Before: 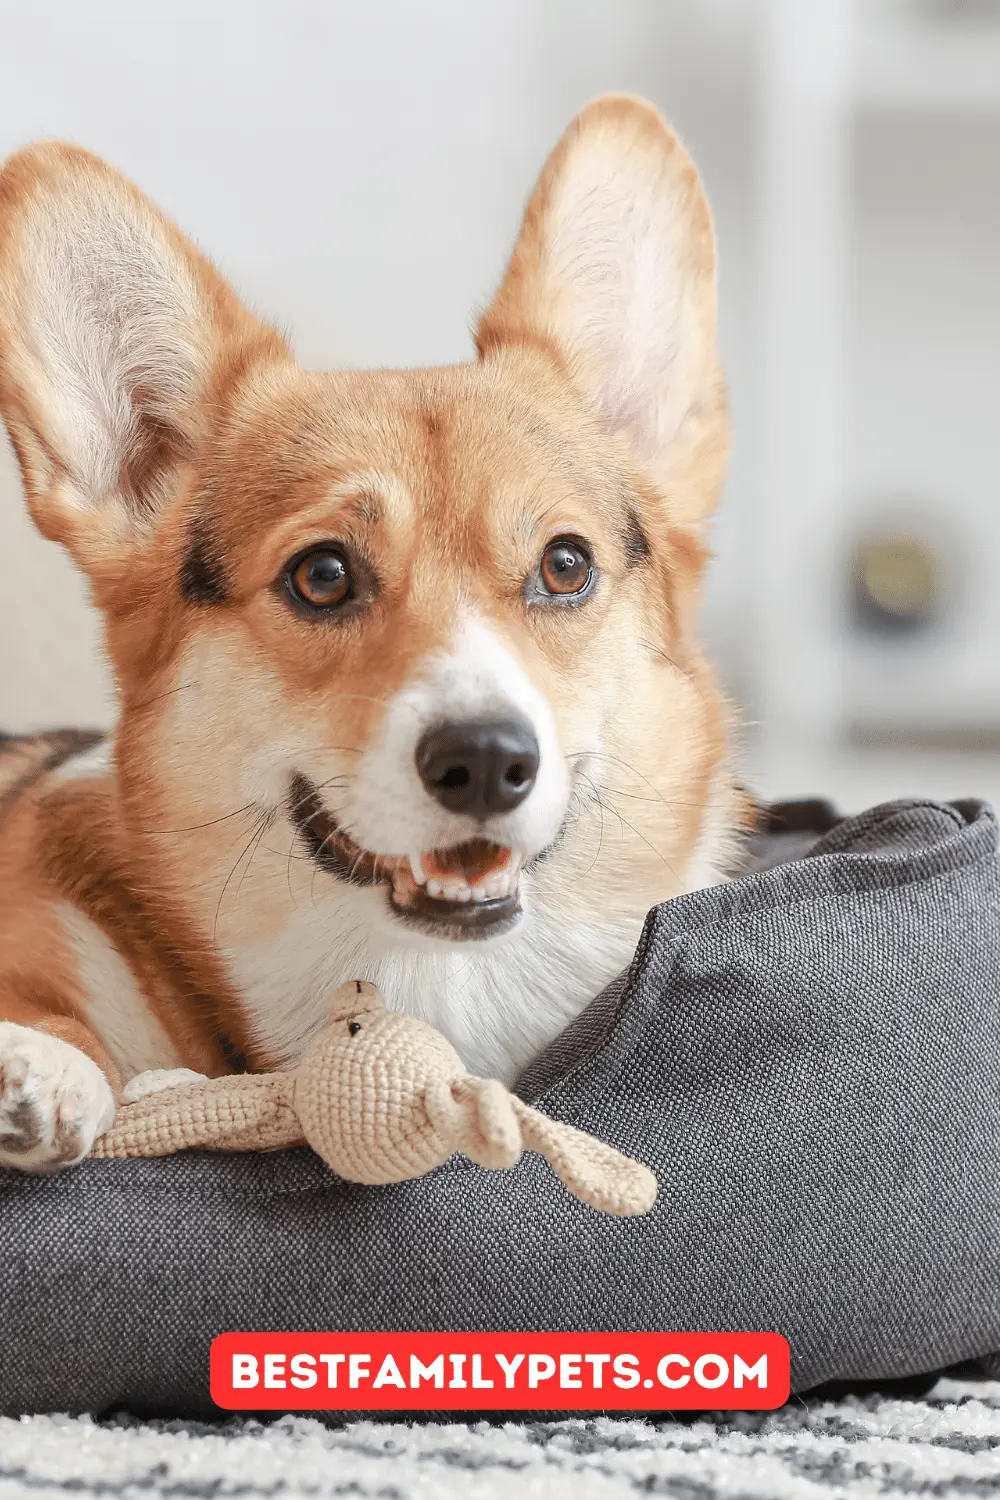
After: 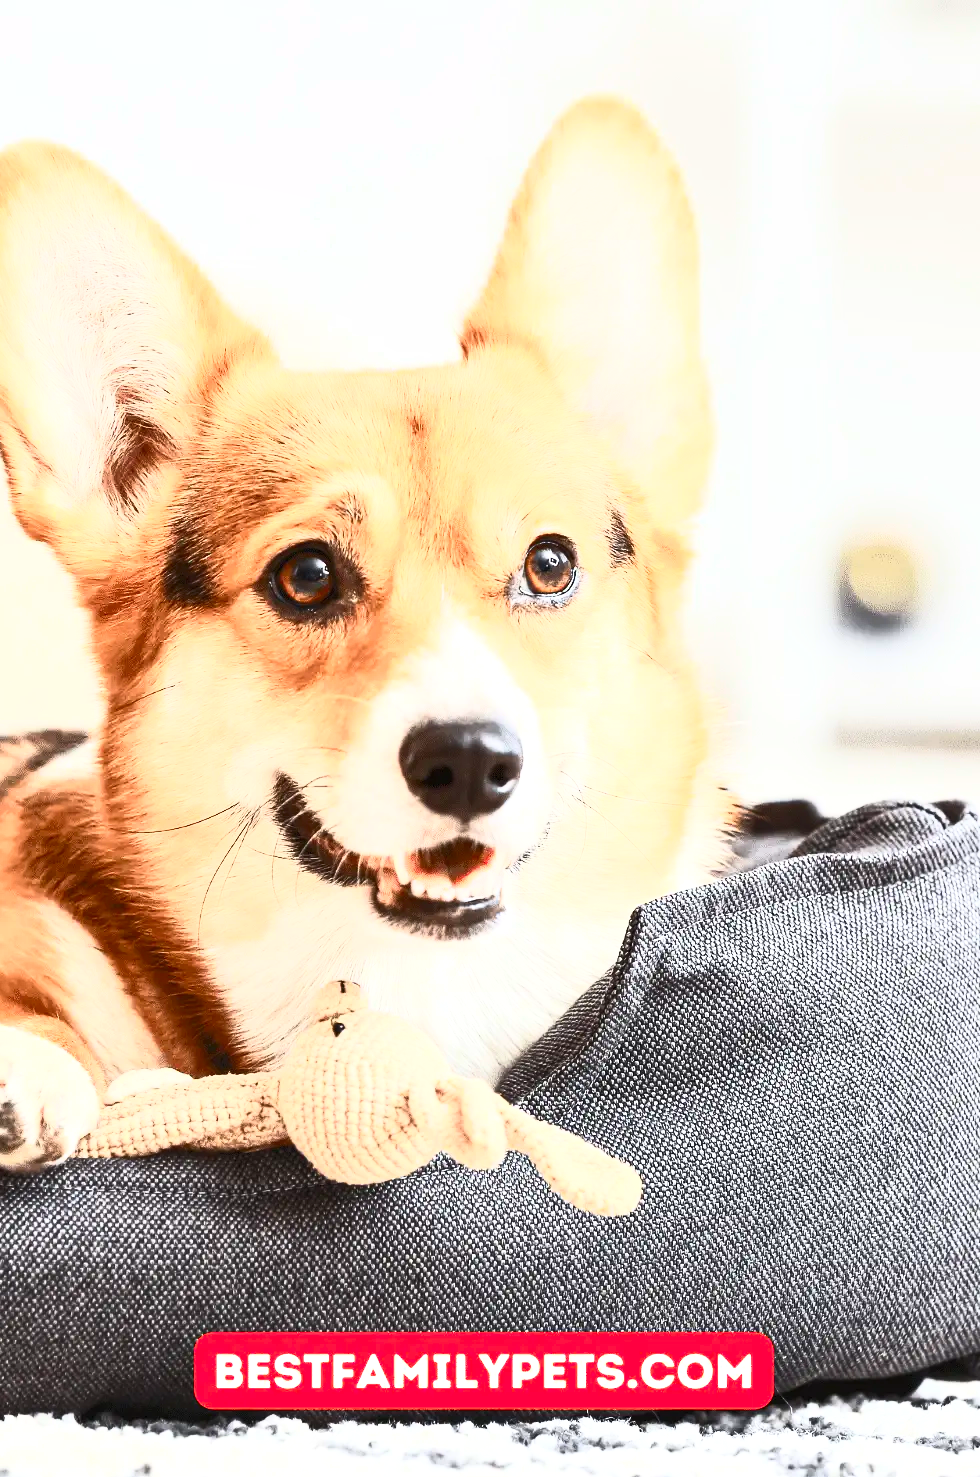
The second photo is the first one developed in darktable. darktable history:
local contrast: highlights 102%, shadows 102%, detail 119%, midtone range 0.2
contrast brightness saturation: contrast 0.846, brightness 0.581, saturation 0.582
crop: left 1.67%, right 0.275%, bottom 1.489%
